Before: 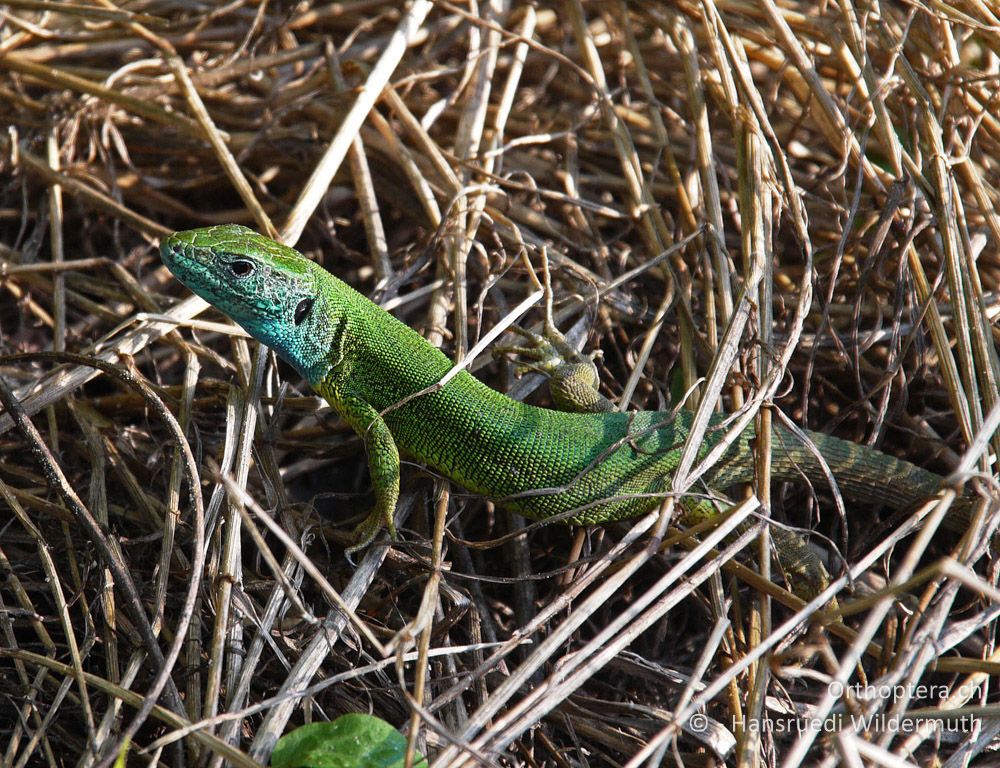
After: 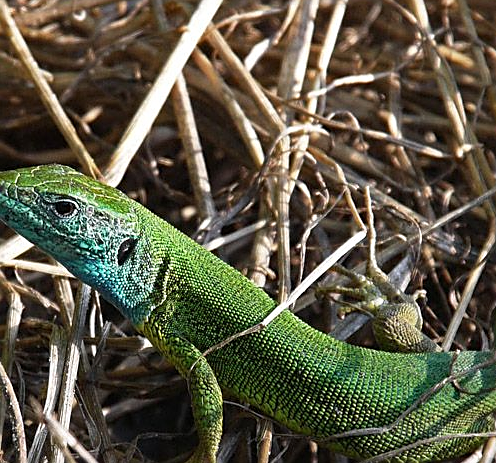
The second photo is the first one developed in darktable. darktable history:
sharpen: on, module defaults
crop: left 17.747%, top 7.834%, right 32.616%, bottom 31.858%
